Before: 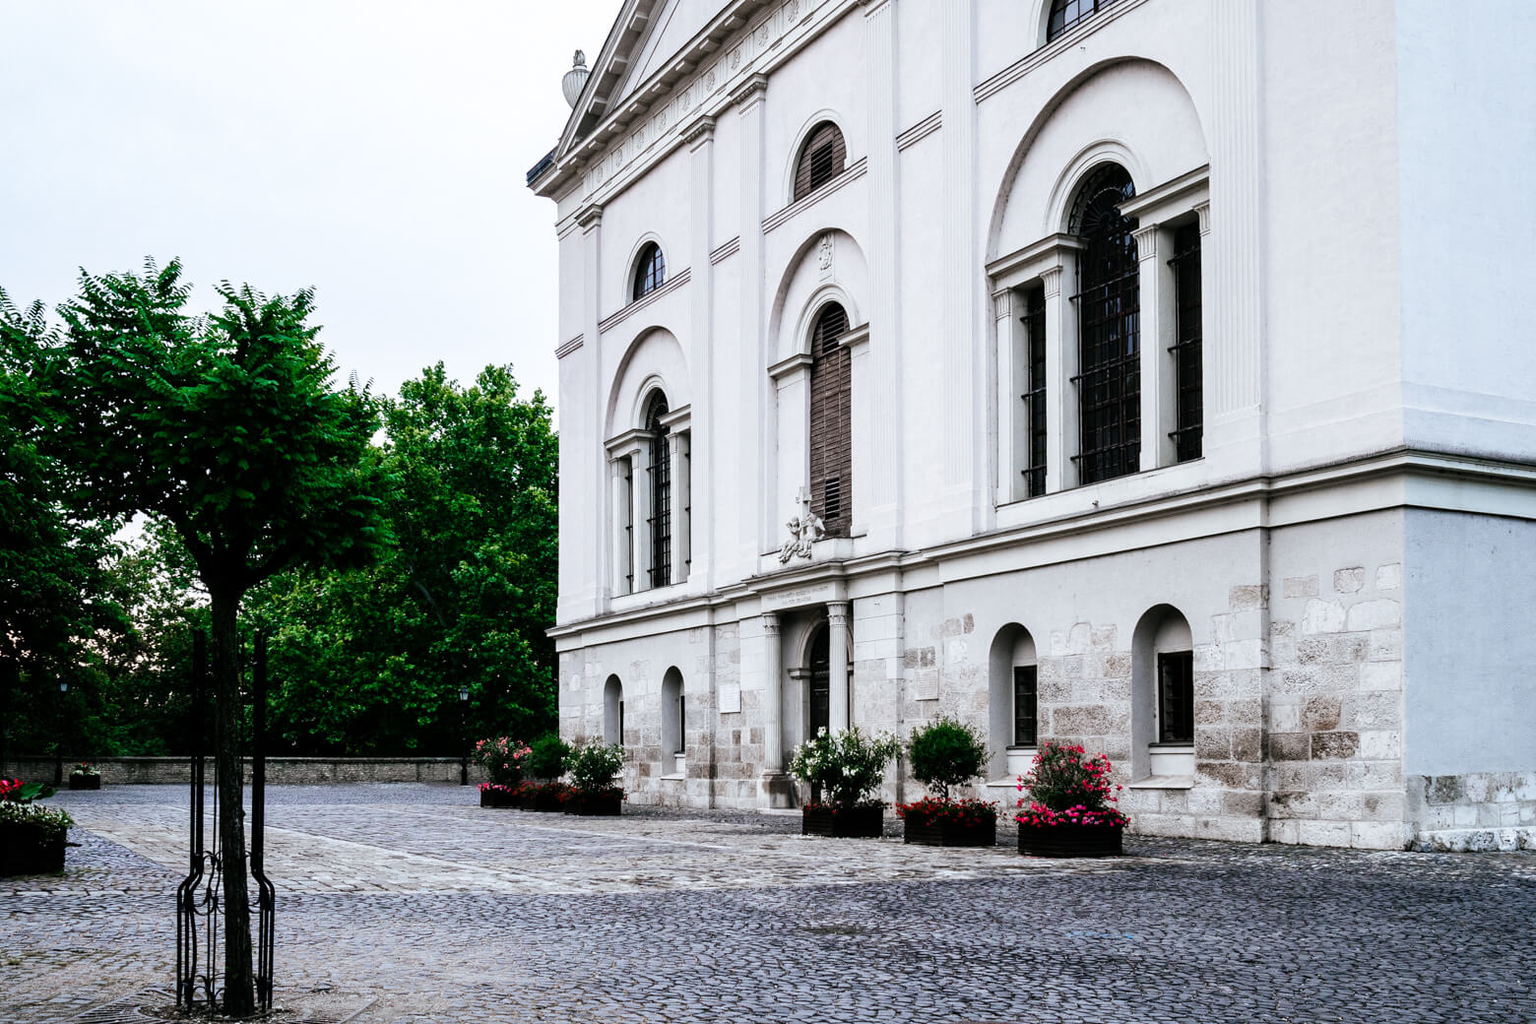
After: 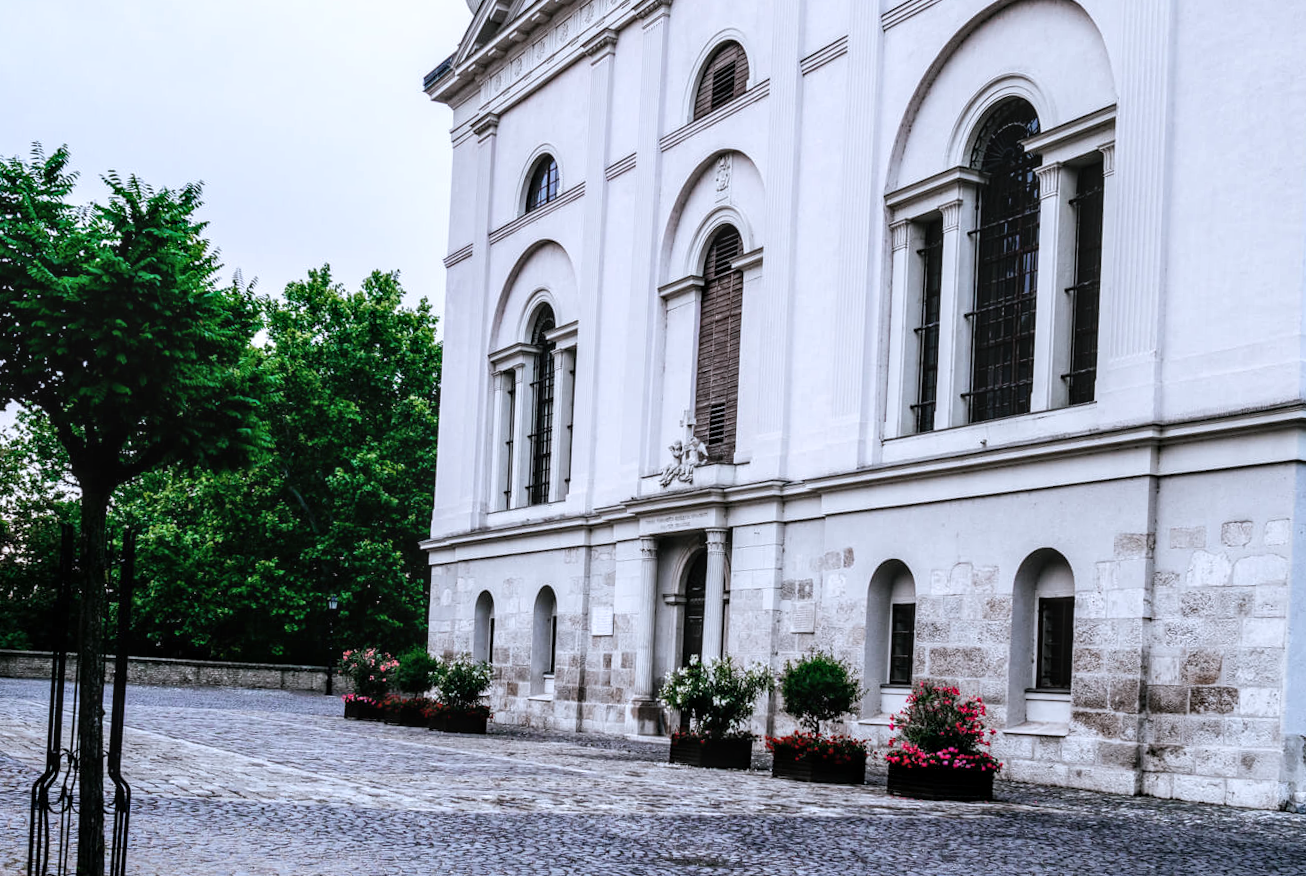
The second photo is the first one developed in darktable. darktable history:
crop and rotate: angle -2.94°, left 5.168%, top 5.192%, right 4.747%, bottom 4.168%
local contrast: on, module defaults
color calibration: illuminant as shot in camera, x 0.358, y 0.373, temperature 4628.91 K
